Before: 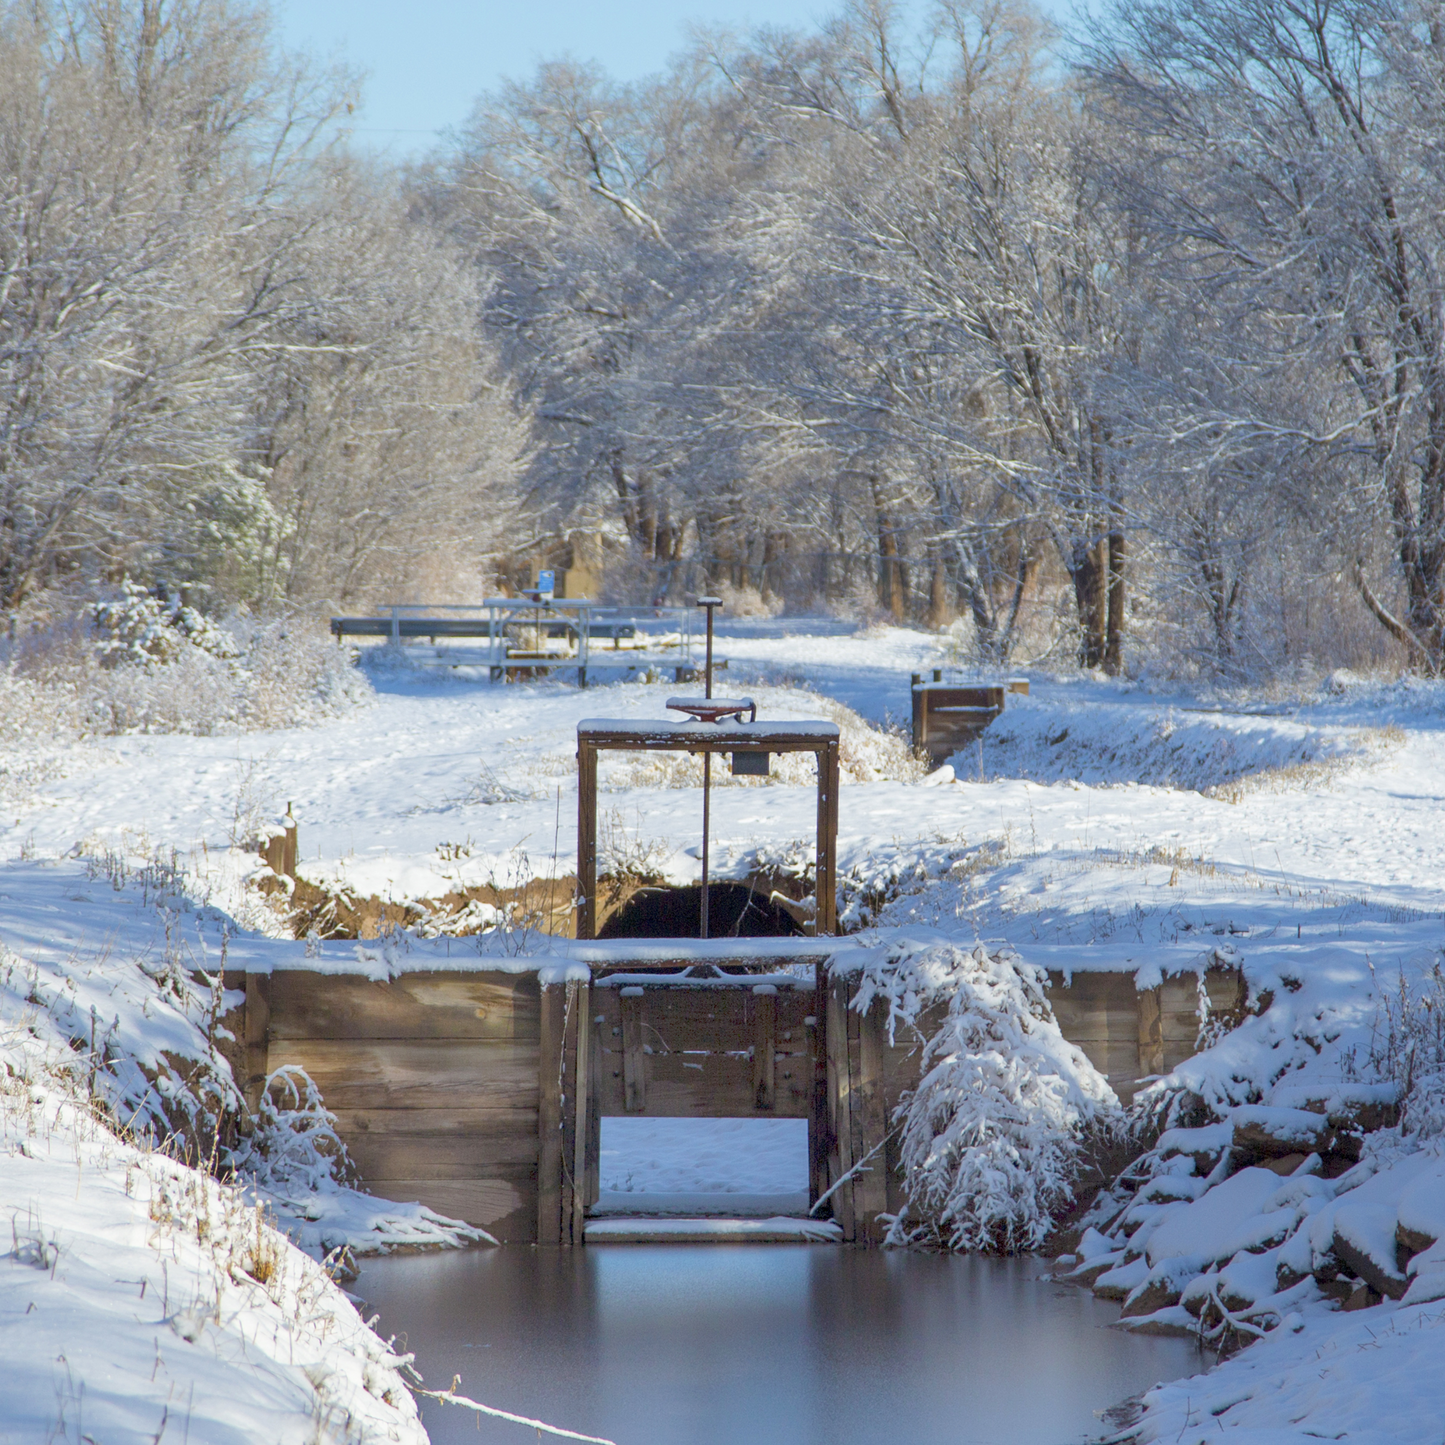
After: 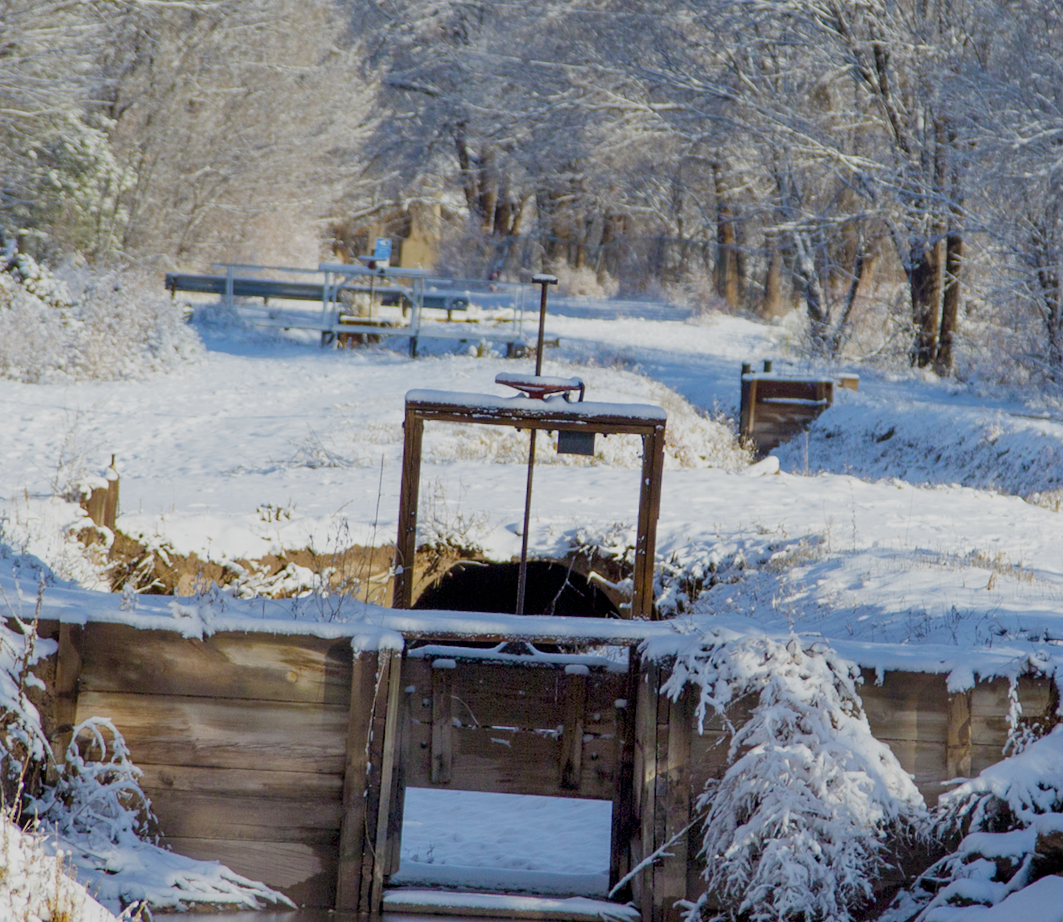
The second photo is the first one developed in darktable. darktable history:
crop and rotate: angle -3.37°, left 9.79%, top 20.73%, right 12.42%, bottom 11.82%
filmic rgb: middle gray luminance 29%, black relative exposure -10.3 EV, white relative exposure 5.5 EV, threshold 6 EV, target black luminance 0%, hardness 3.95, latitude 2.04%, contrast 1.132, highlights saturation mix 5%, shadows ↔ highlights balance 15.11%, add noise in highlights 0, preserve chrominance no, color science v3 (2019), use custom middle-gray values true, iterations of high-quality reconstruction 0, contrast in highlights soft, enable highlight reconstruction true
exposure: black level correction 0, exposure 0.5 EV, compensate highlight preservation false
